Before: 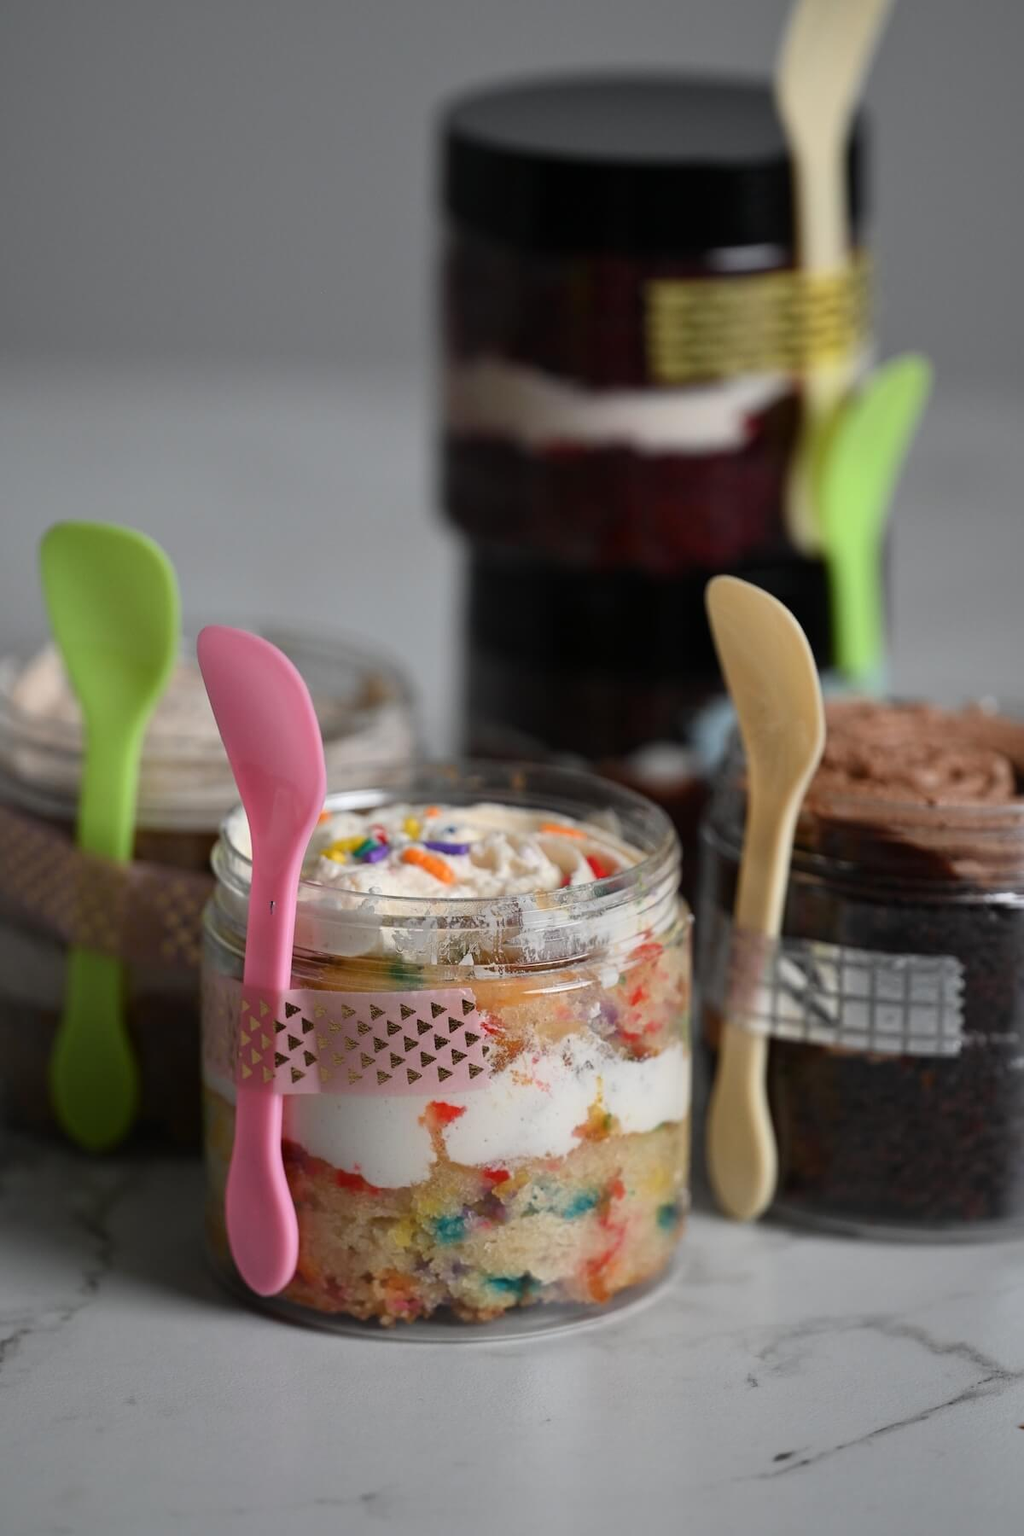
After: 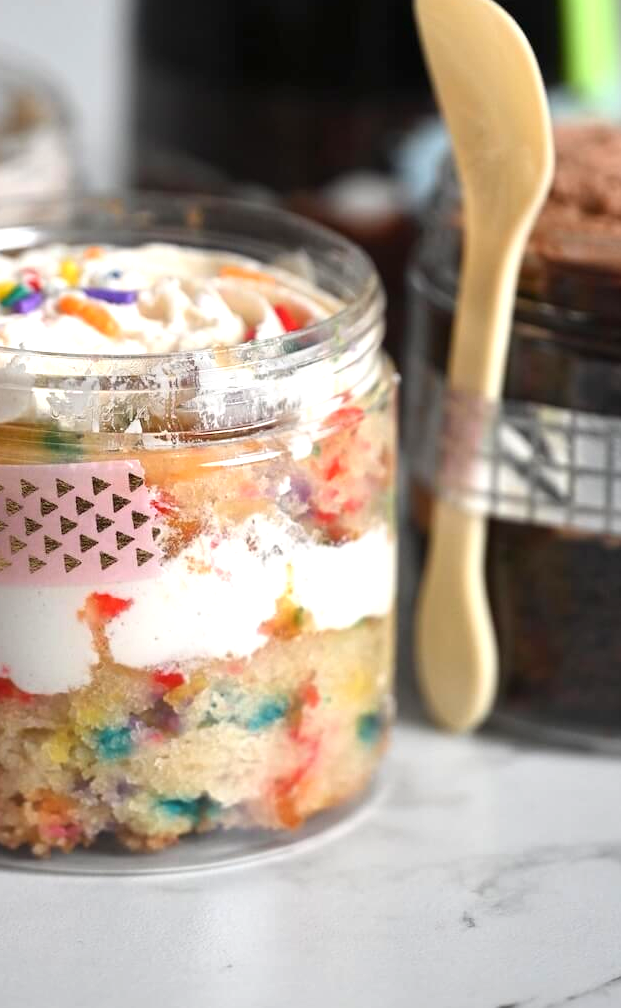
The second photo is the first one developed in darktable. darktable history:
crop: left 34.479%, top 38.822%, right 13.718%, bottom 5.172%
exposure: black level correction 0, exposure 0.9 EV, compensate highlight preservation false
